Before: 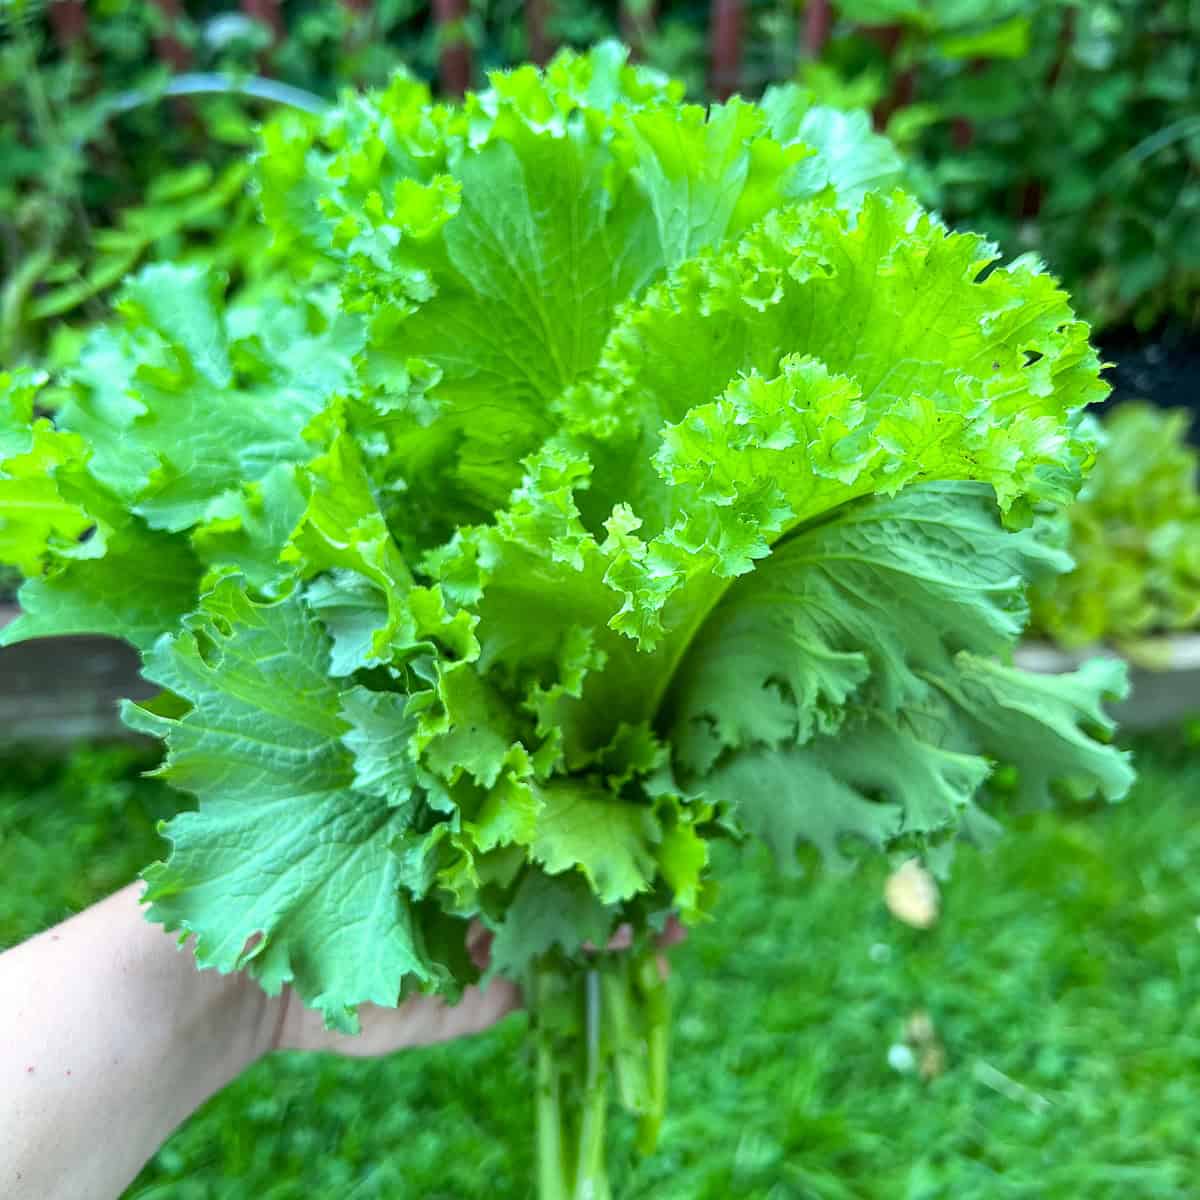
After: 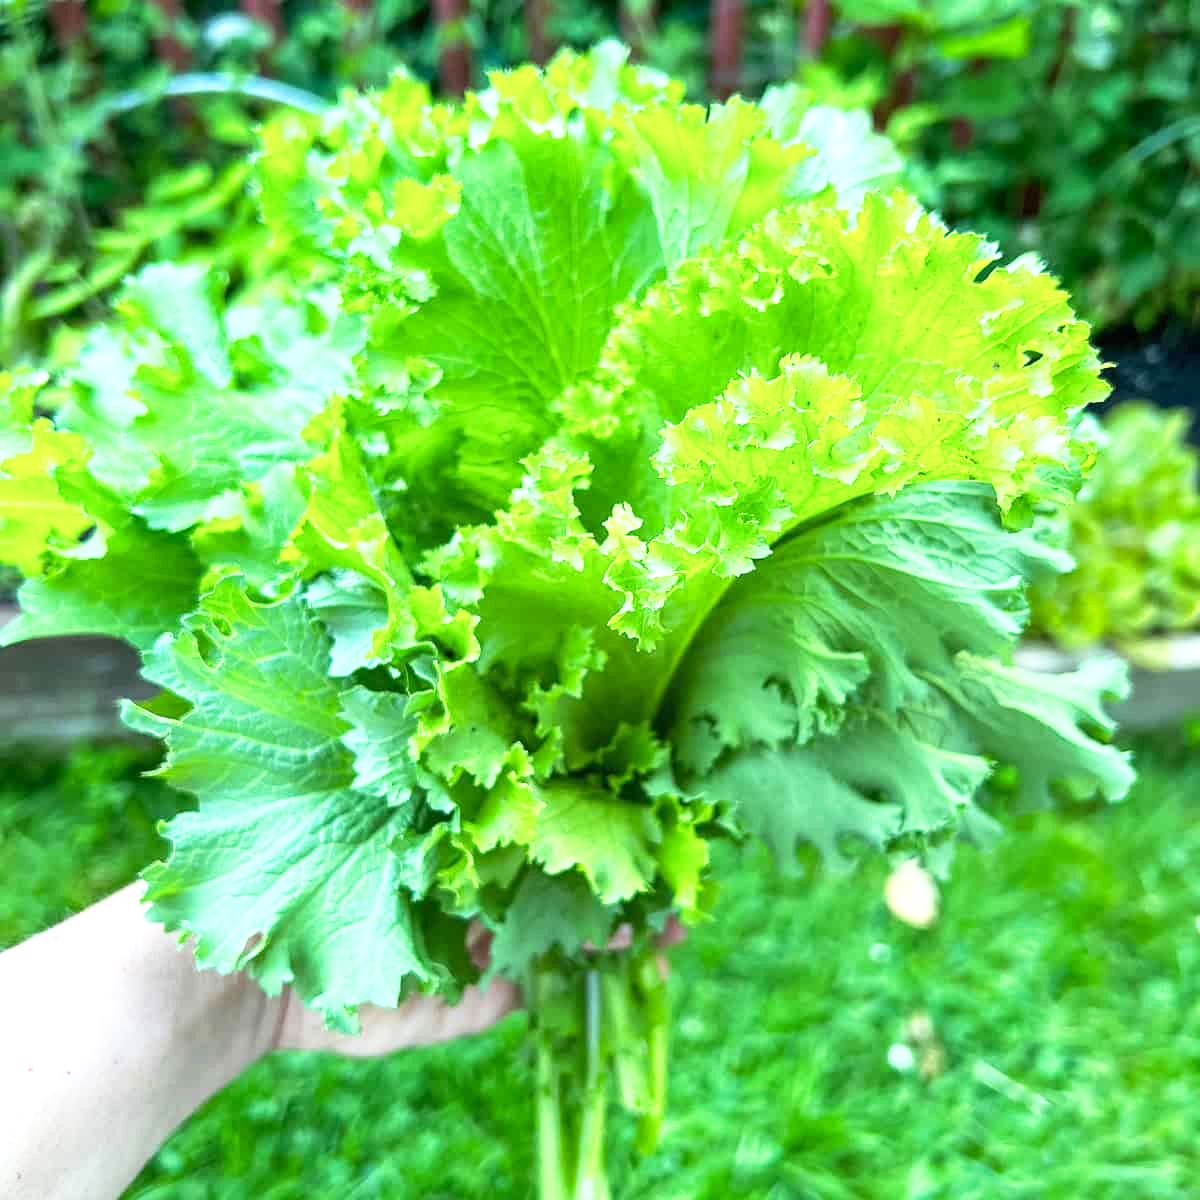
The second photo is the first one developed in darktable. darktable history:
exposure: black level correction 0, exposure 0.5 EV, compensate highlight preservation false
tone curve: curves: ch0 [(0, 0) (0.003, 0.003) (0.011, 0.012) (0.025, 0.027) (0.044, 0.048) (0.069, 0.075) (0.1, 0.108) (0.136, 0.147) (0.177, 0.192) (0.224, 0.243) (0.277, 0.3) (0.335, 0.363) (0.399, 0.433) (0.468, 0.508) (0.543, 0.589) (0.623, 0.676) (0.709, 0.769) (0.801, 0.868) (0.898, 0.949) (1, 1)], preserve colors none
